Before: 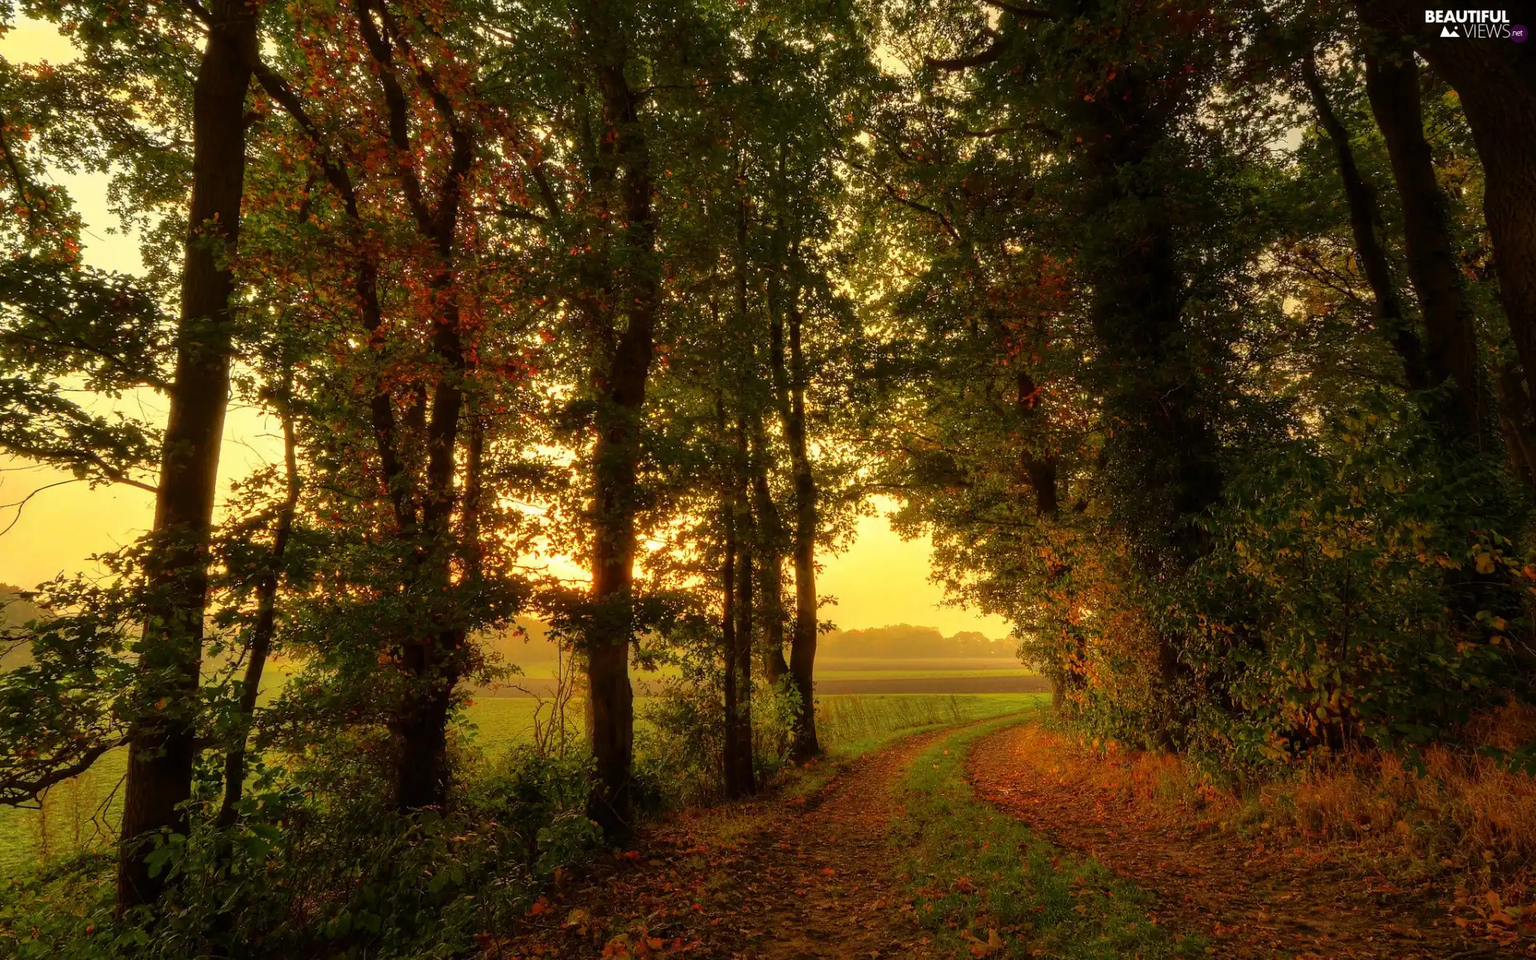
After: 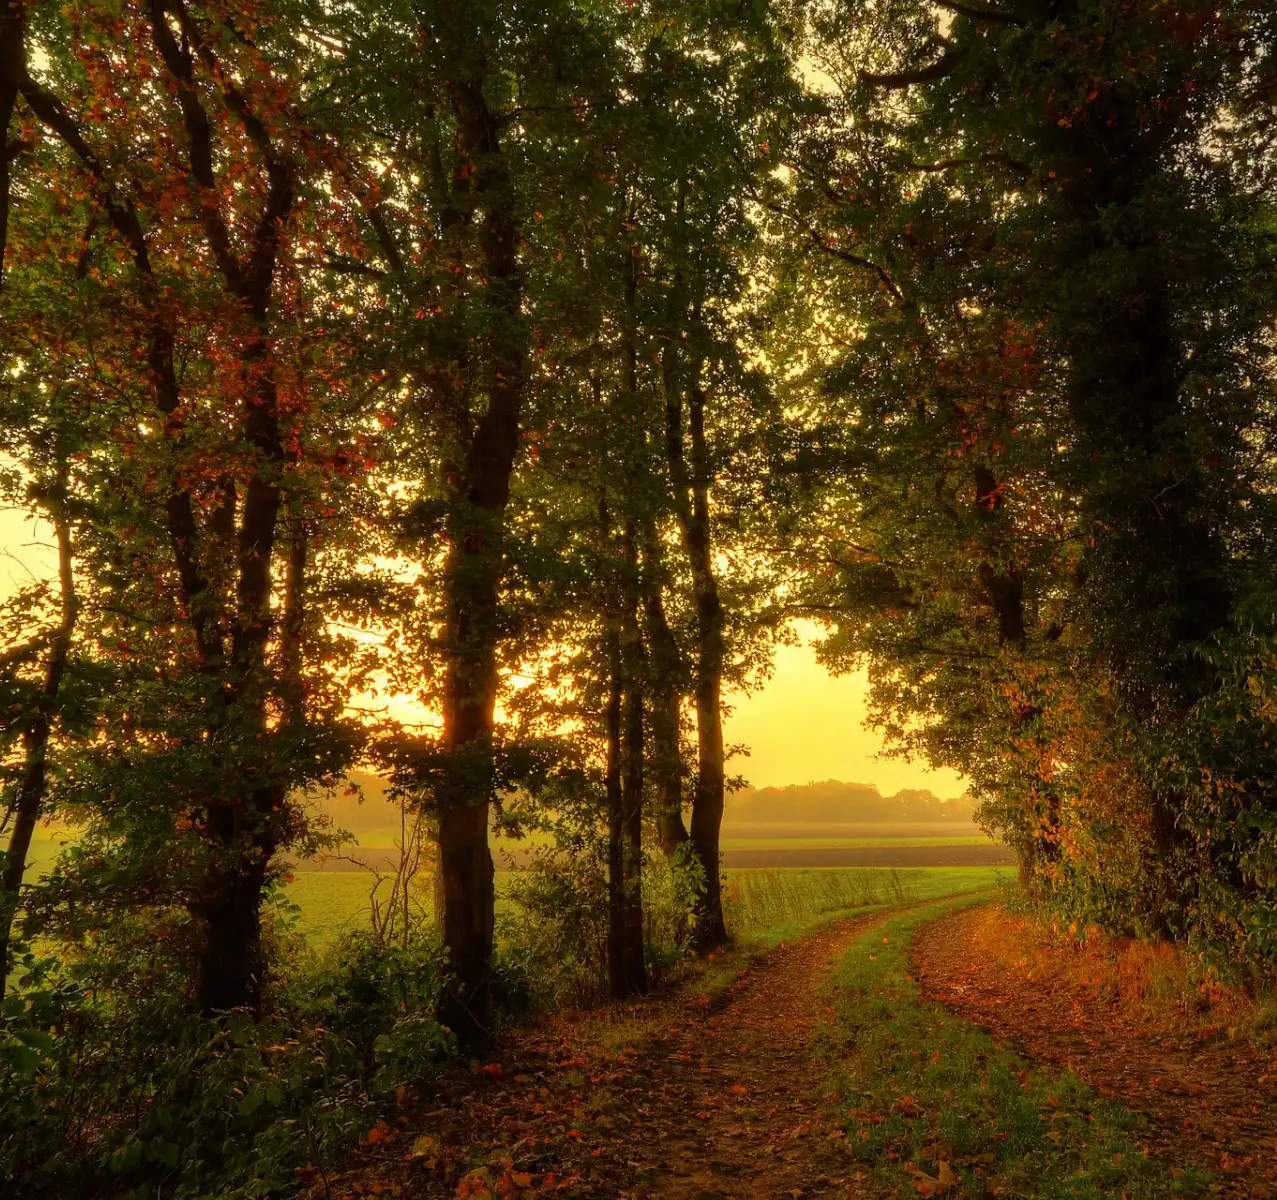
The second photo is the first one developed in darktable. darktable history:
crop and rotate: left 15.496%, right 17.948%
